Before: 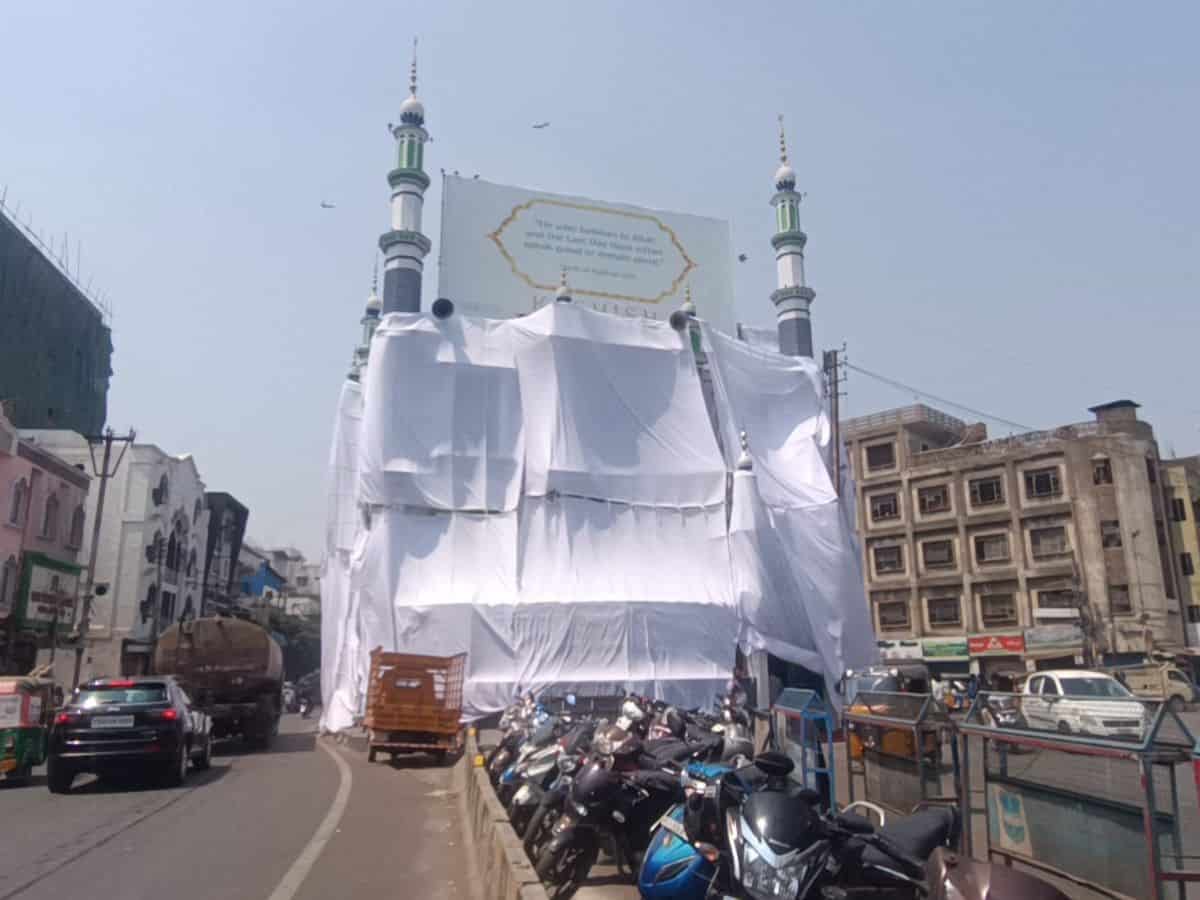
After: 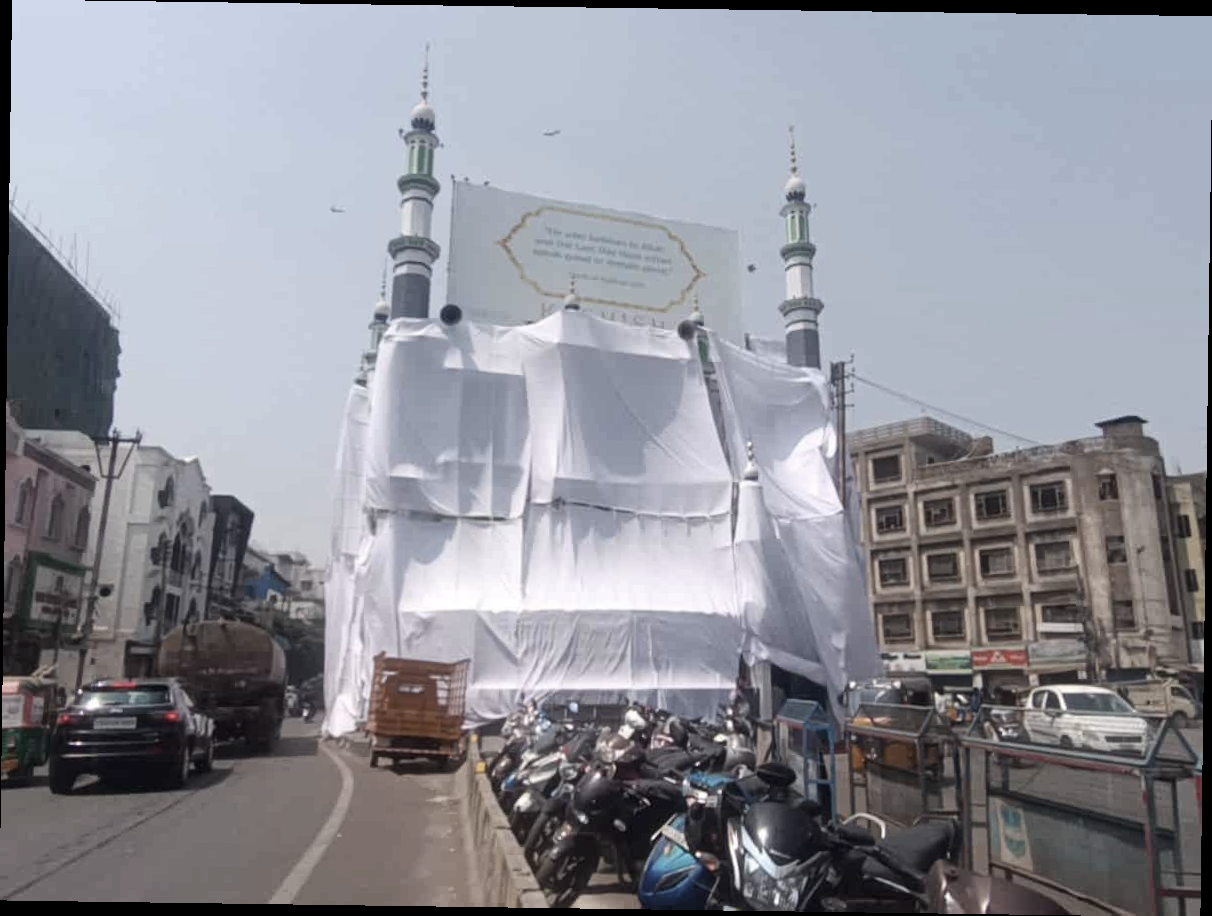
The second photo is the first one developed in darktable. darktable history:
rotate and perspective: rotation 0.8°, automatic cropping off
contrast brightness saturation: contrast 0.1, saturation -0.36
